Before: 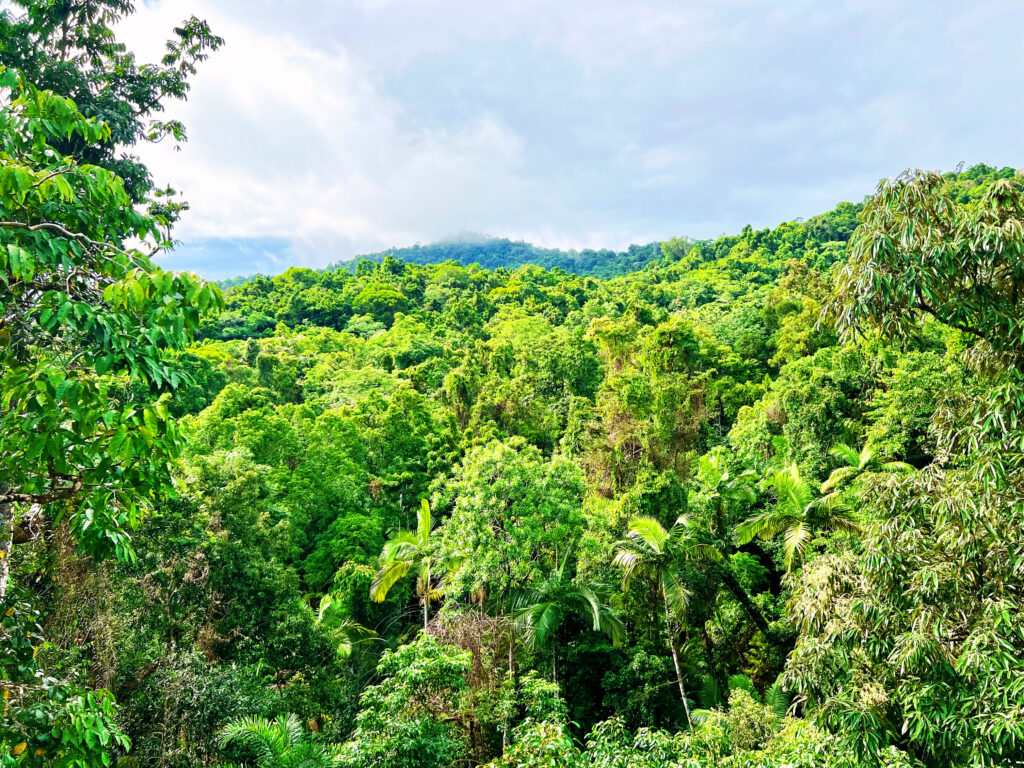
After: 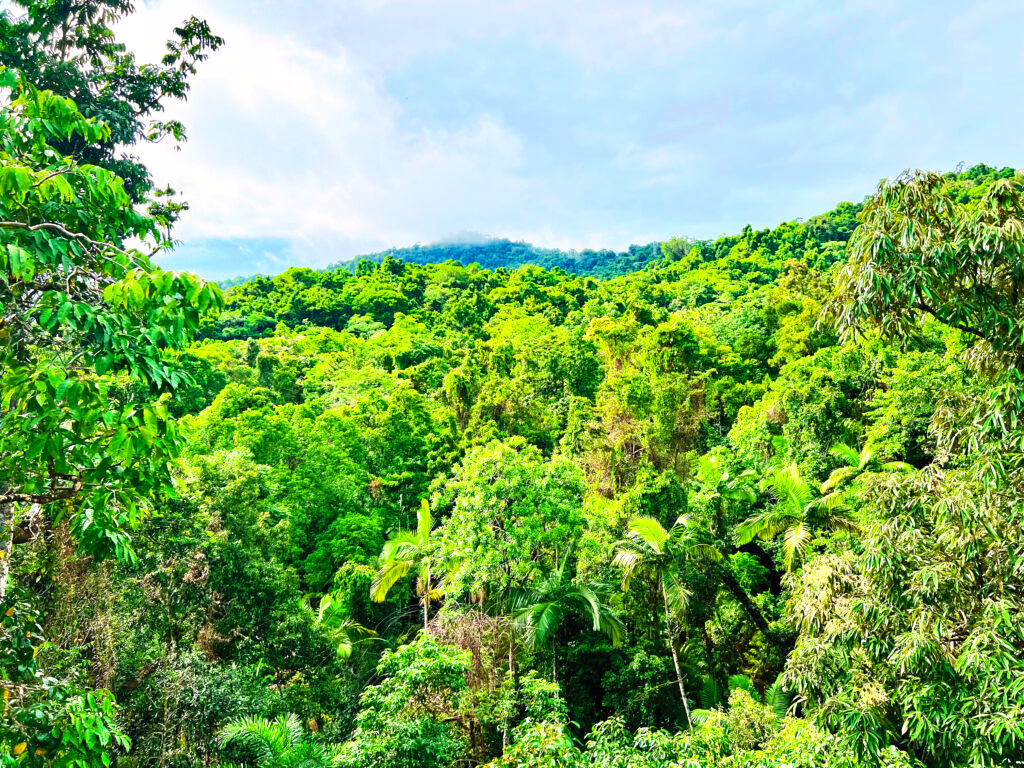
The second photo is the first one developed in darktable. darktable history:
shadows and highlights: soften with gaussian
contrast brightness saturation: contrast 0.2, brightness 0.16, saturation 0.22
